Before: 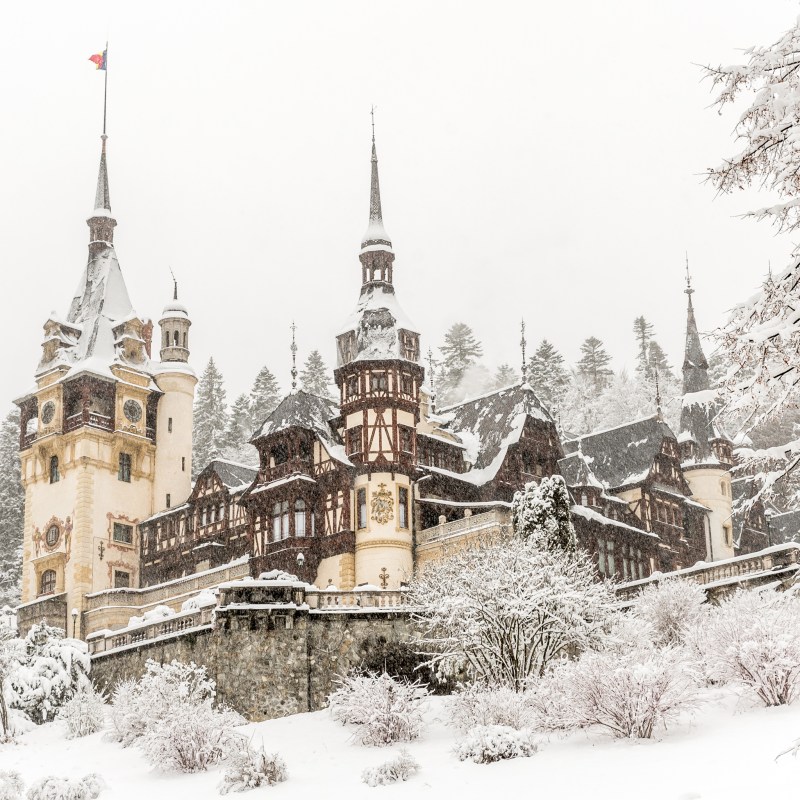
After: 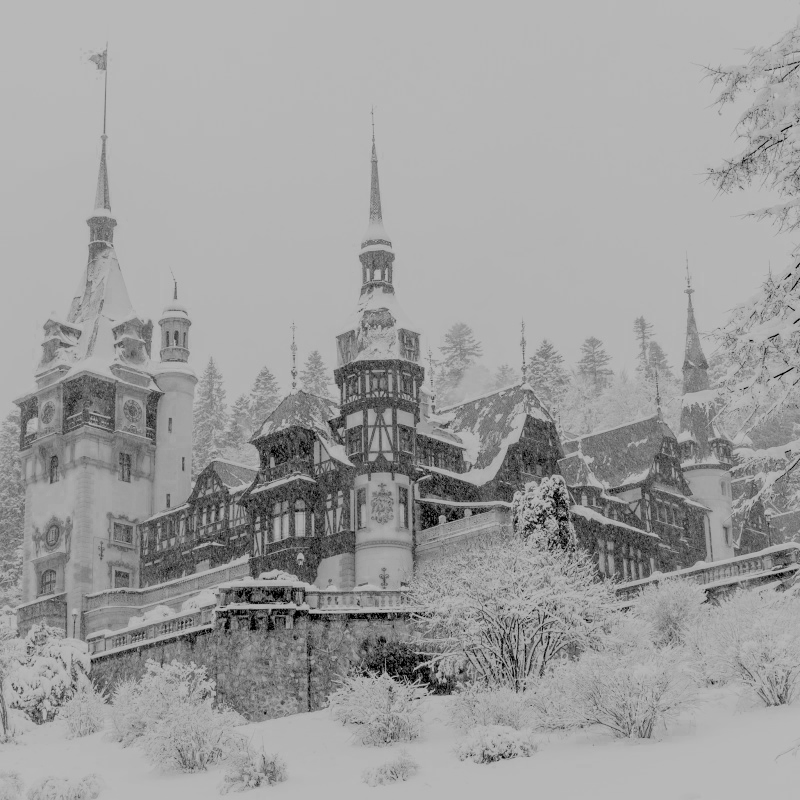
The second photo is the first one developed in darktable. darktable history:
filmic rgb: black relative exposure -7.07 EV, white relative exposure 6.03 EV, target black luminance 0%, hardness 2.77, latitude 61.27%, contrast 0.697, highlights saturation mix 10.96%, shadows ↔ highlights balance -0.112%, color science v6 (2022)
color zones: curves: ch0 [(0.002, 0.589) (0.107, 0.484) (0.146, 0.249) (0.217, 0.352) (0.309, 0.525) (0.39, 0.404) (0.455, 0.169) (0.597, 0.055) (0.724, 0.212) (0.775, 0.691) (0.869, 0.571) (1, 0.587)]; ch1 [(0, 0) (0.143, 0) (0.286, 0) (0.429, 0) (0.571, 0) (0.714, 0) (0.857, 0)]
